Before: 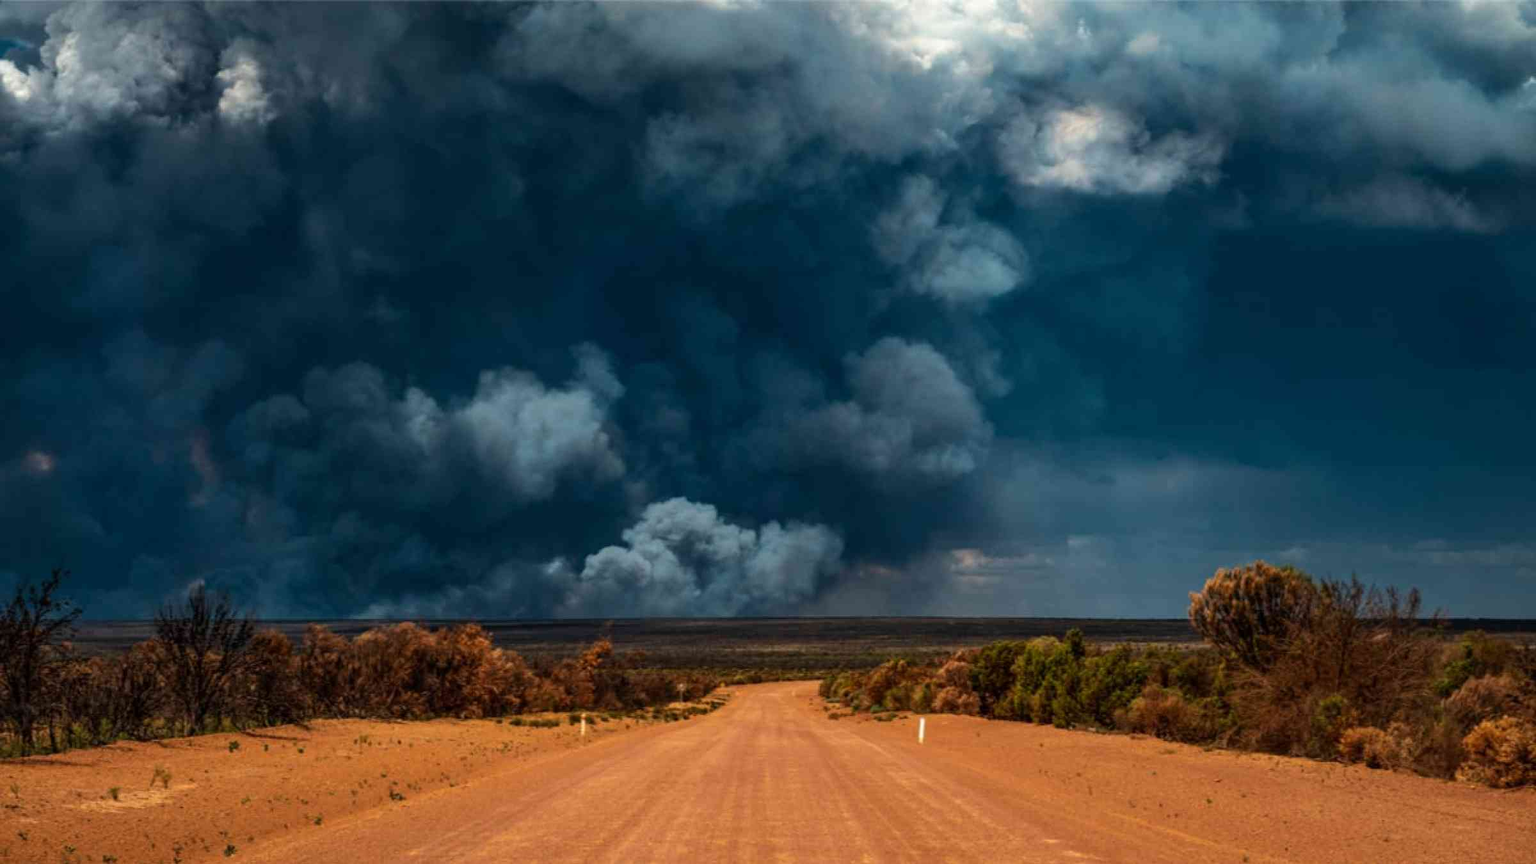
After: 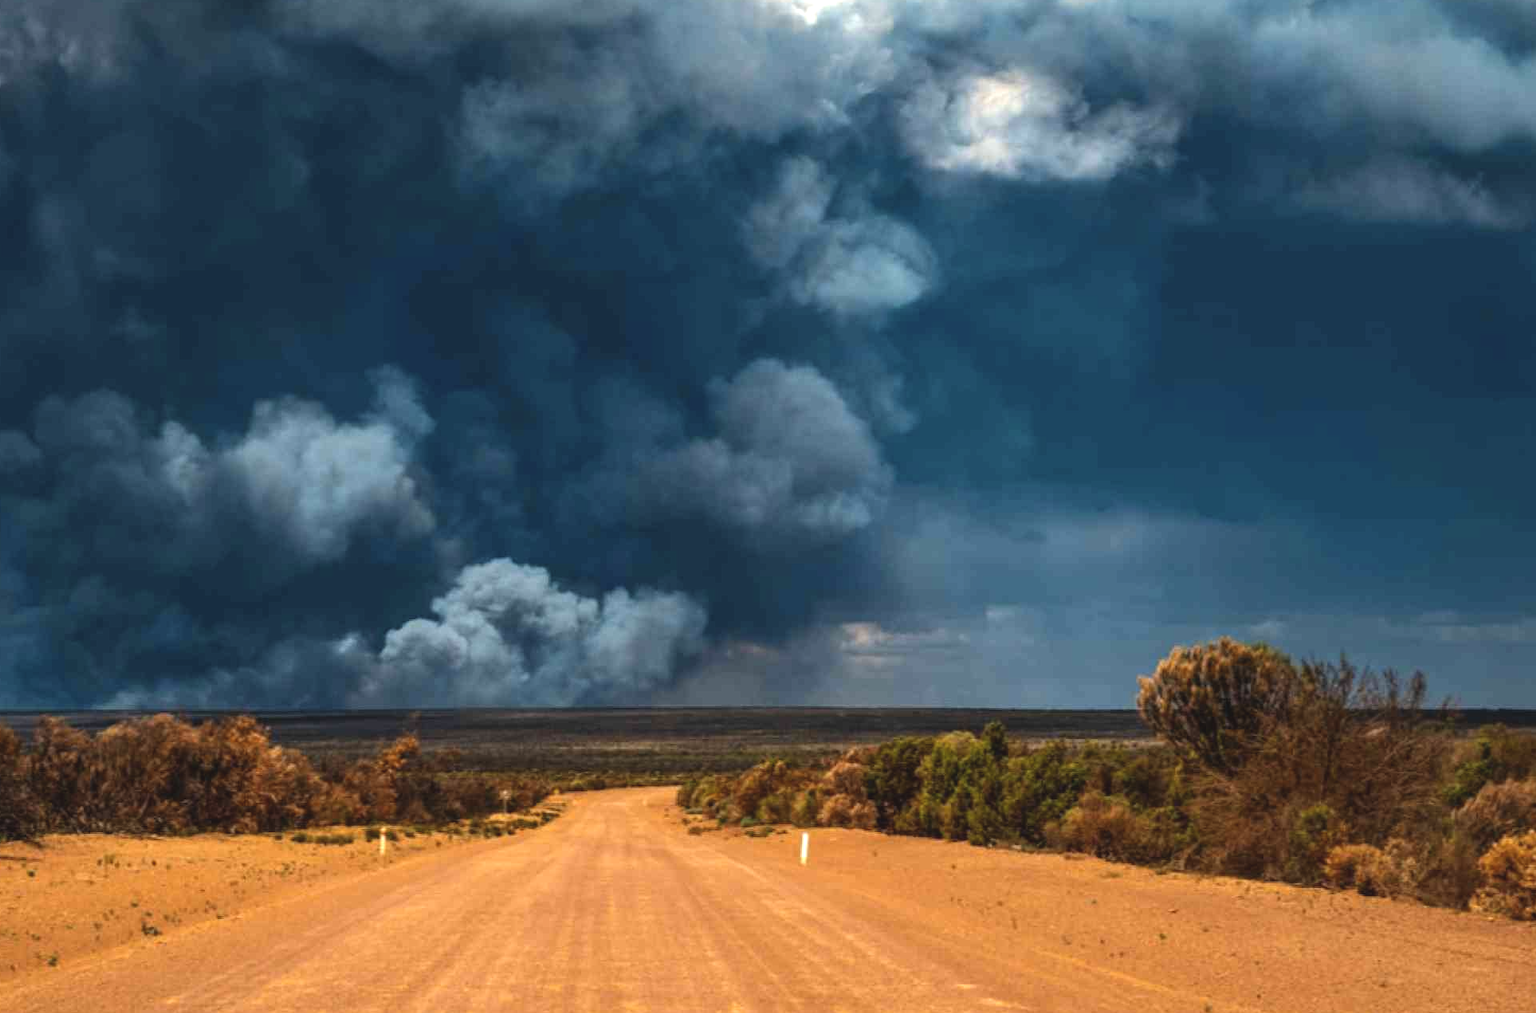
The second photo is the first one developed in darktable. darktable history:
exposure: black level correction -0.005, exposure 0.622 EV, compensate highlight preservation false
crop and rotate: left 17.959%, top 5.771%, right 1.742%
color contrast: green-magenta contrast 0.81
